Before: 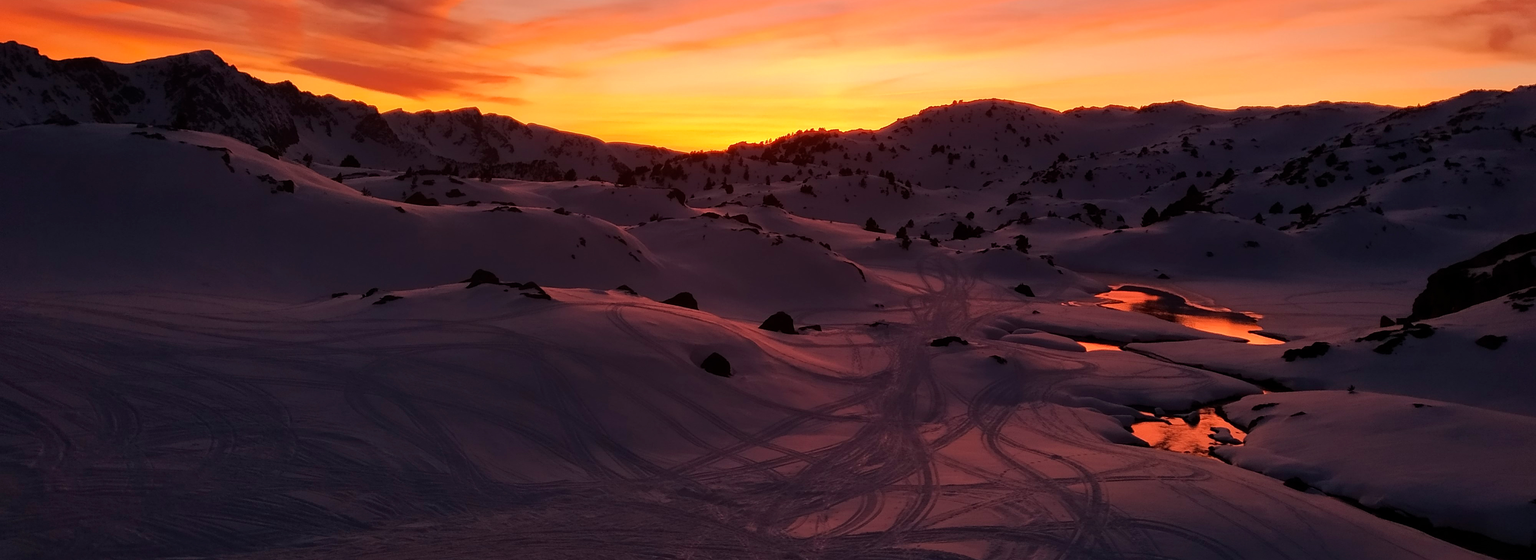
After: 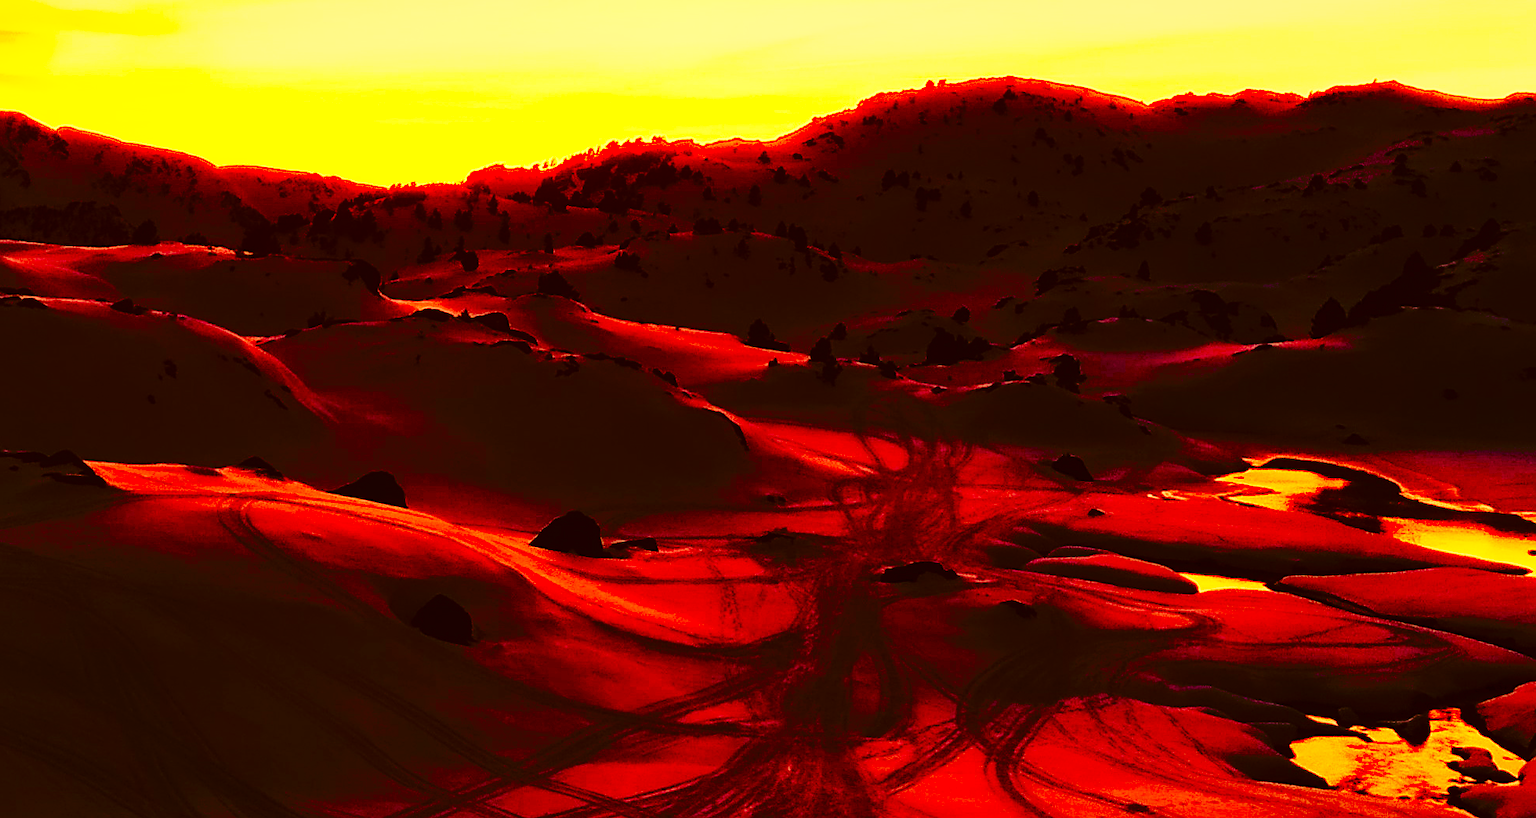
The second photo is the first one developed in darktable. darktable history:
exposure: exposure 0.56 EV, compensate highlight preservation false
tone curve: curves: ch0 [(0, 0) (0.003, 0.015) (0.011, 0.019) (0.025, 0.027) (0.044, 0.041) (0.069, 0.055) (0.1, 0.079) (0.136, 0.099) (0.177, 0.149) (0.224, 0.216) (0.277, 0.292) (0.335, 0.383) (0.399, 0.474) (0.468, 0.556) (0.543, 0.632) (0.623, 0.711) (0.709, 0.789) (0.801, 0.871) (0.898, 0.944) (1, 1)], preserve colors none
base curve: curves: ch0 [(0, 0) (0.04, 0.03) (0.133, 0.232) (0.448, 0.748) (0.843, 0.968) (1, 1)], preserve colors none
color correction: highlights a* 10.42, highlights b* 29.92, shadows a* 2.8, shadows b* 17.75, saturation 1.73
crop: left 32.525%, top 10.962%, right 18.475%, bottom 17.322%
color zones: curves: ch1 [(0.113, 0.438) (0.75, 0.5)]; ch2 [(0.12, 0.526) (0.75, 0.5)]
tone equalizer: -8 EV -0.412 EV, -7 EV -0.38 EV, -6 EV -0.331 EV, -5 EV -0.209 EV, -3 EV 0.189 EV, -2 EV 0.327 EV, -1 EV 0.375 EV, +0 EV 0.399 EV, smoothing diameter 2.02%, edges refinement/feathering 23.15, mask exposure compensation -1.57 EV, filter diffusion 5
sharpen: amount 0.206
